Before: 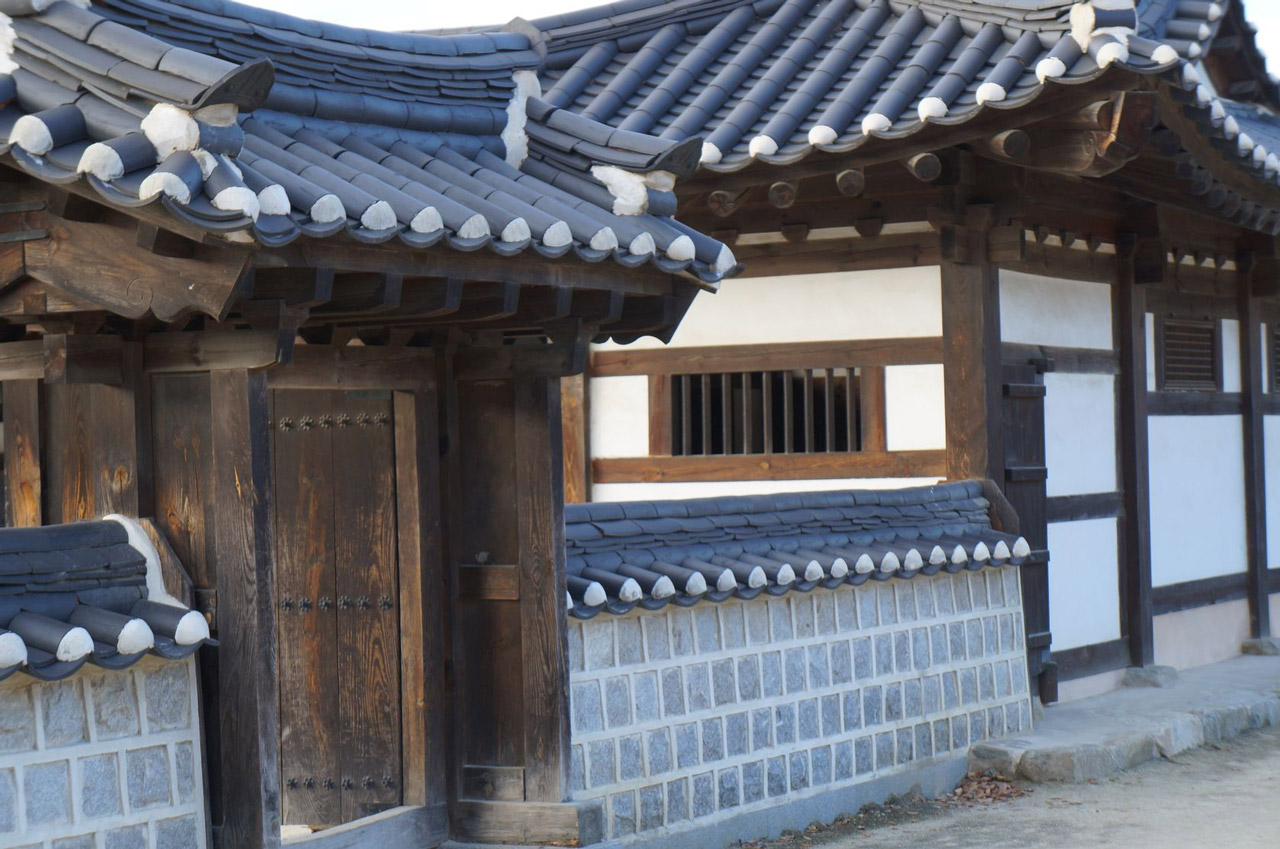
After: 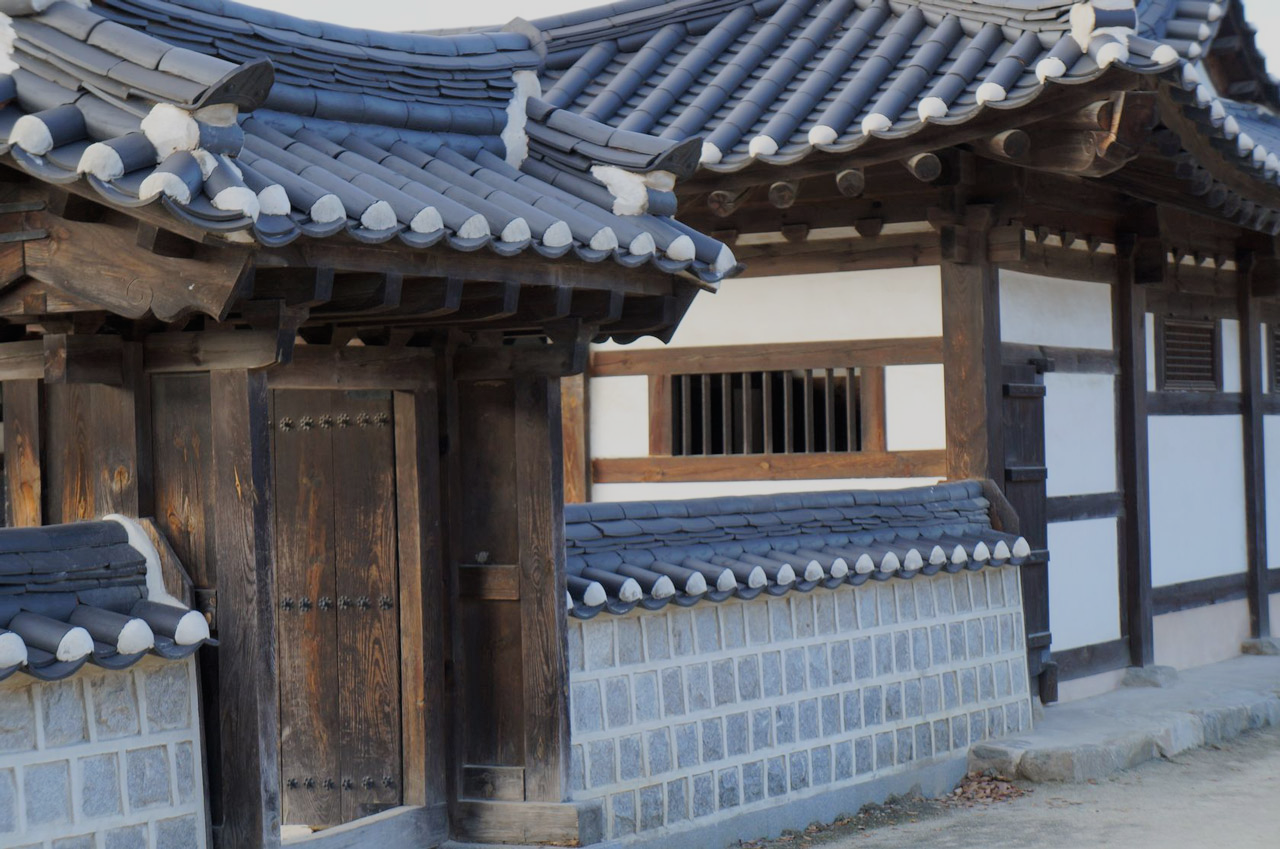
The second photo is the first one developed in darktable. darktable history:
filmic rgb: black relative exposure -7.99 EV, white relative exposure 4.01 EV, hardness 4.2, contrast 0.935
